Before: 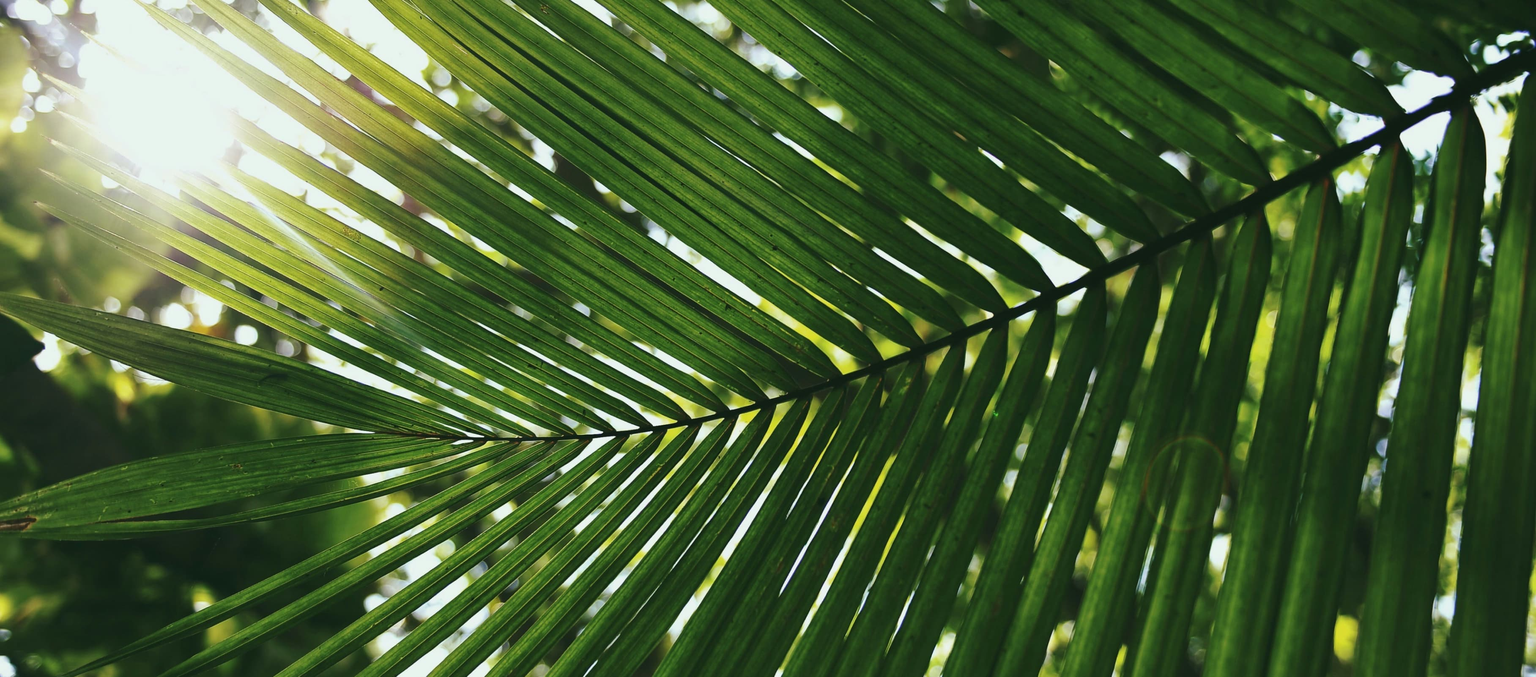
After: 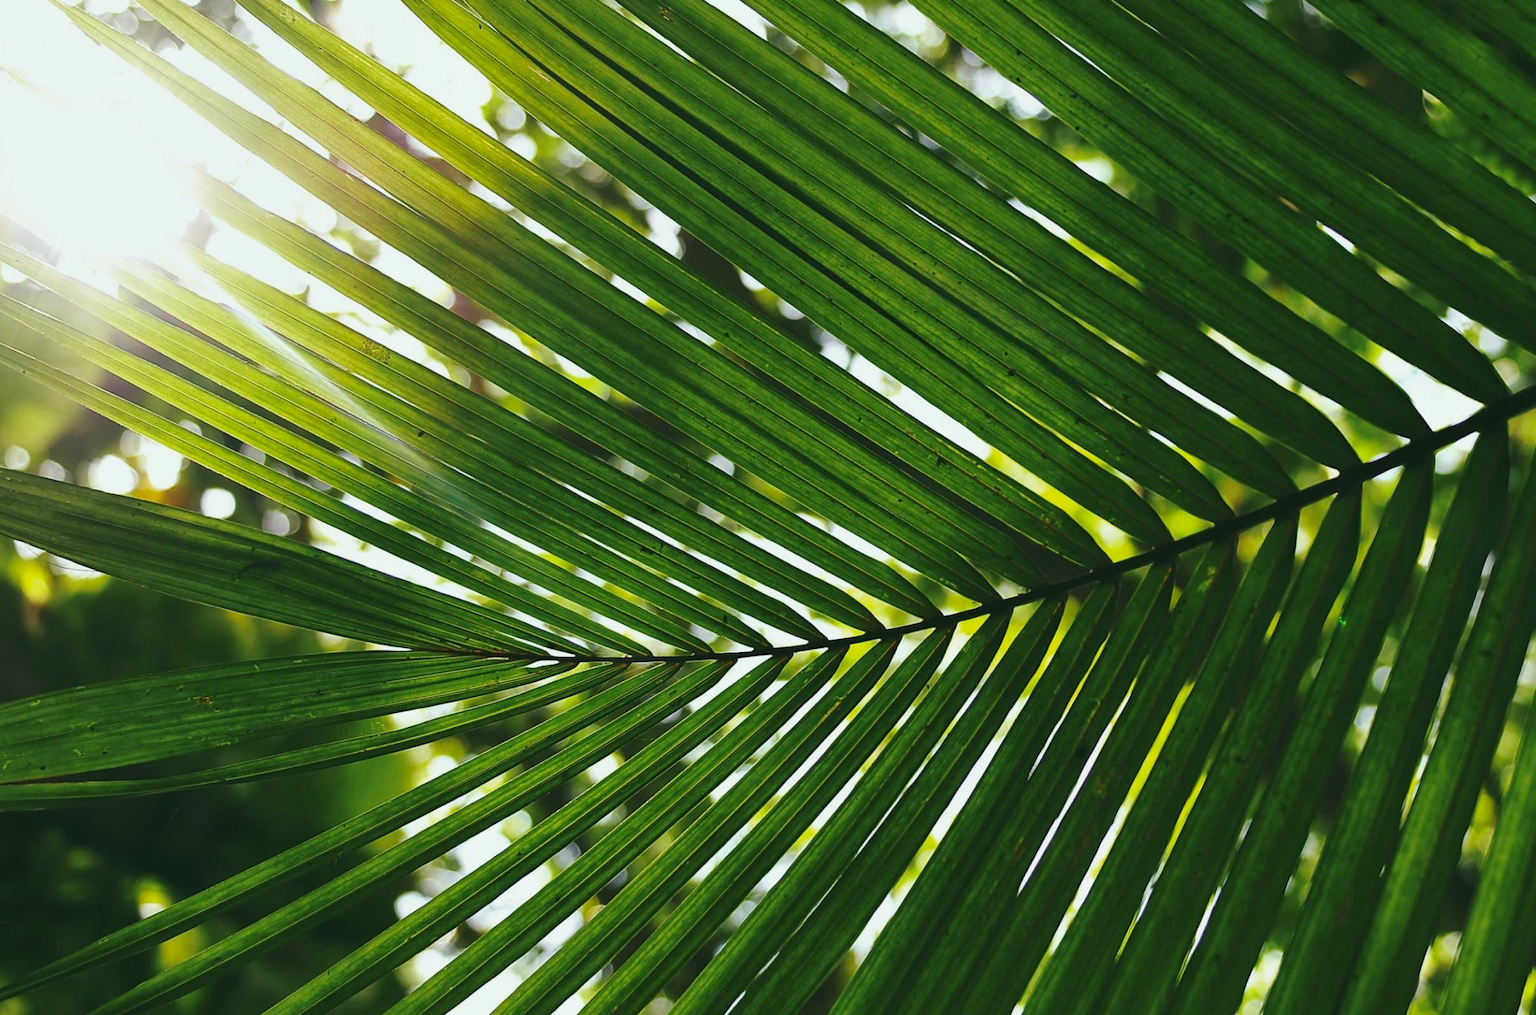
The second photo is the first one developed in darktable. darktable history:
color zones: curves: ch1 [(0.25, 0.61) (0.75, 0.248)]
tone equalizer: on, module defaults
crop and rotate: left 6.617%, right 26.717%
